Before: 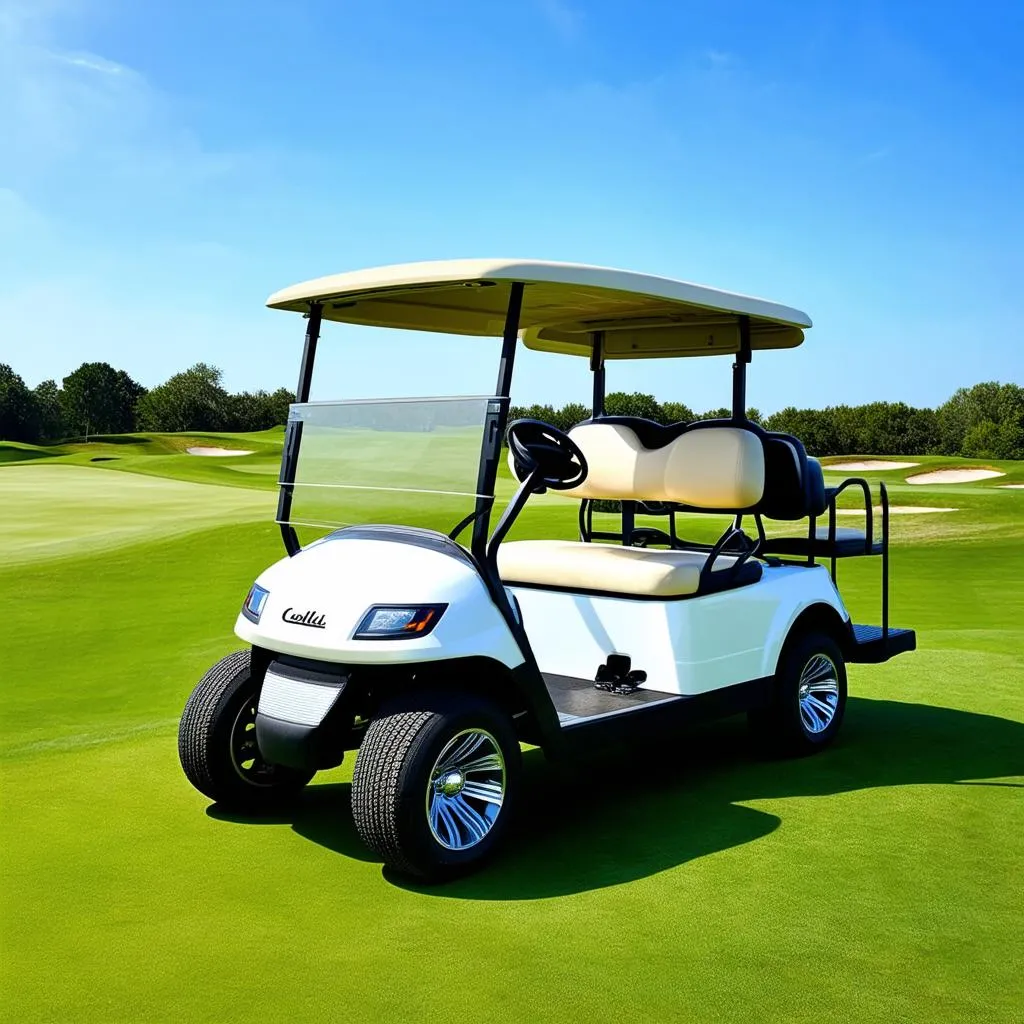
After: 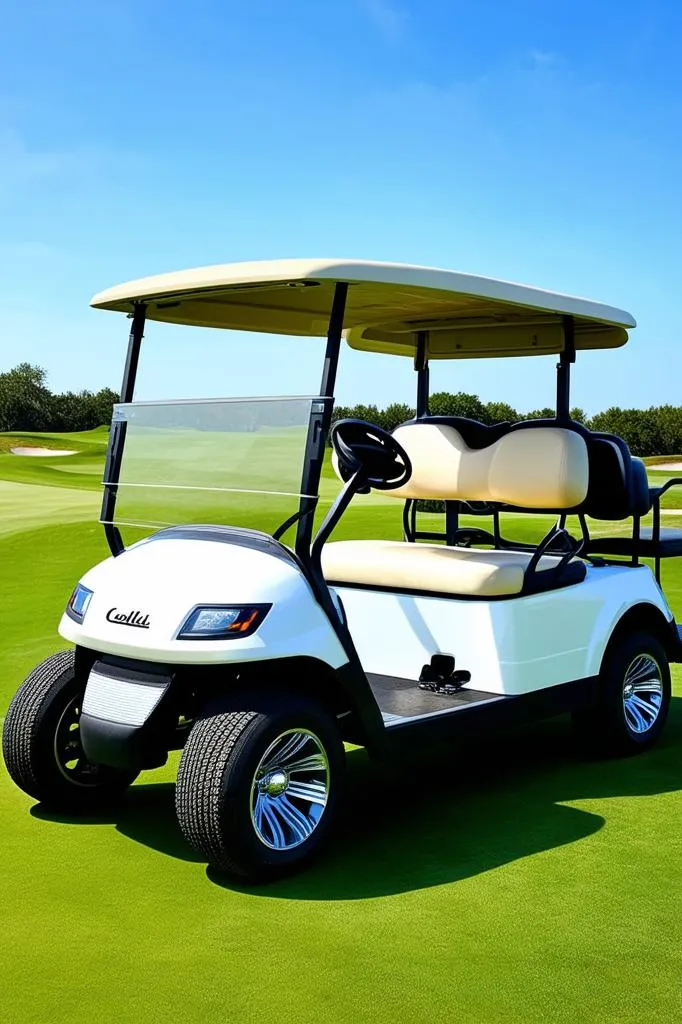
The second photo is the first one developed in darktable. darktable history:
crop: left 17.215%, right 16.155%
